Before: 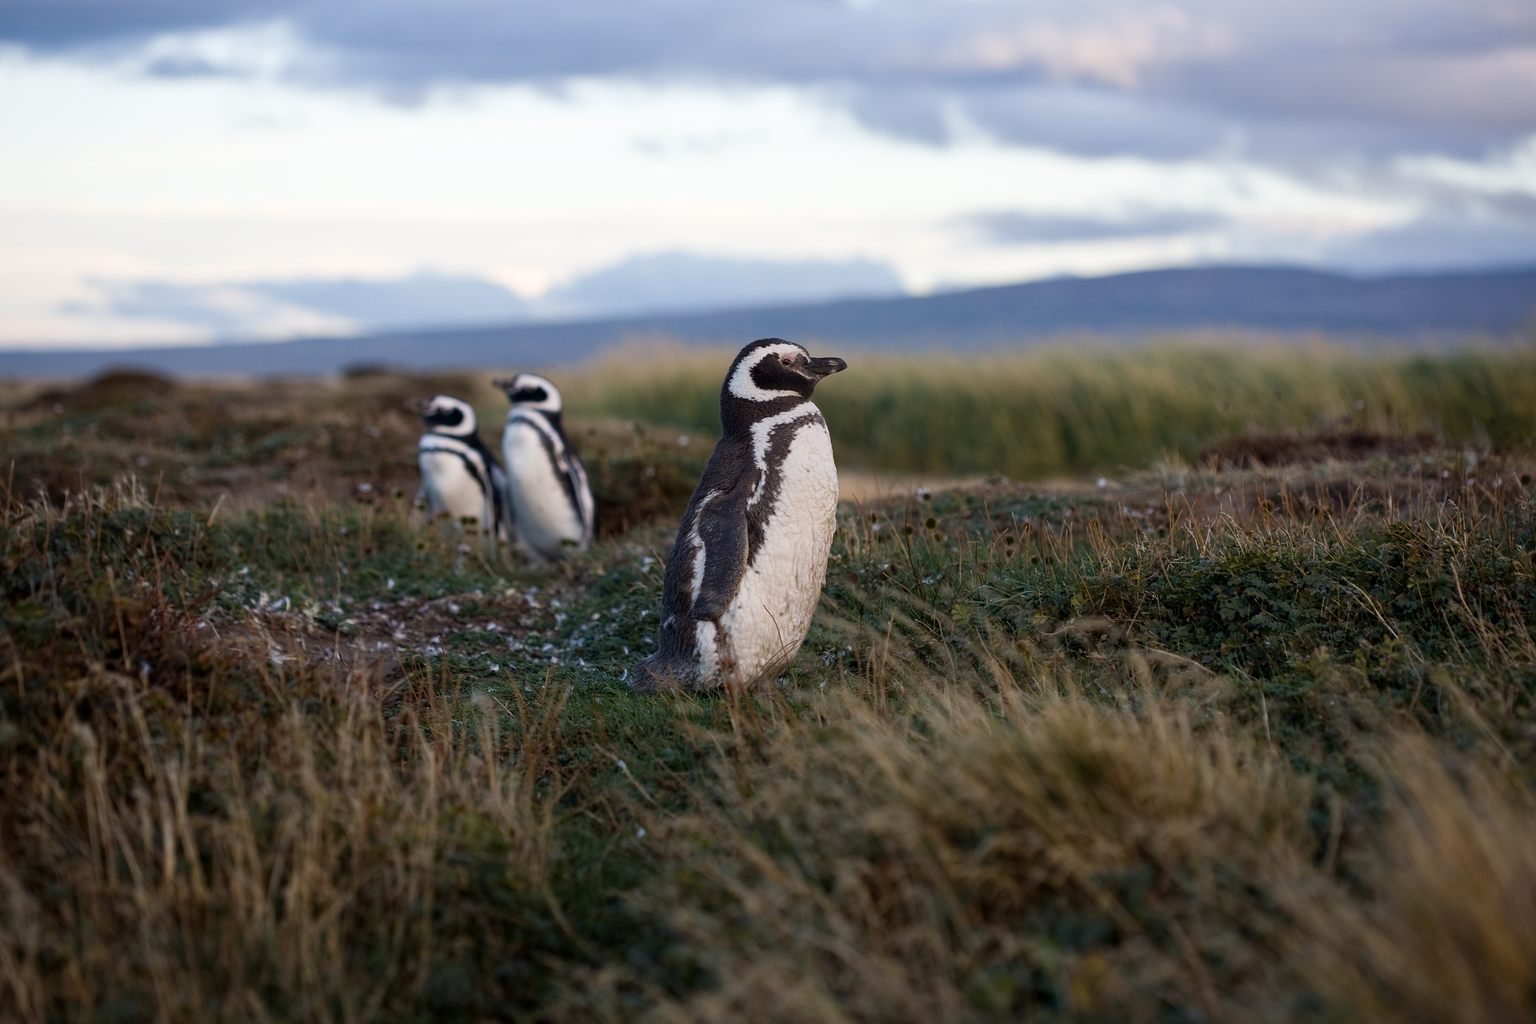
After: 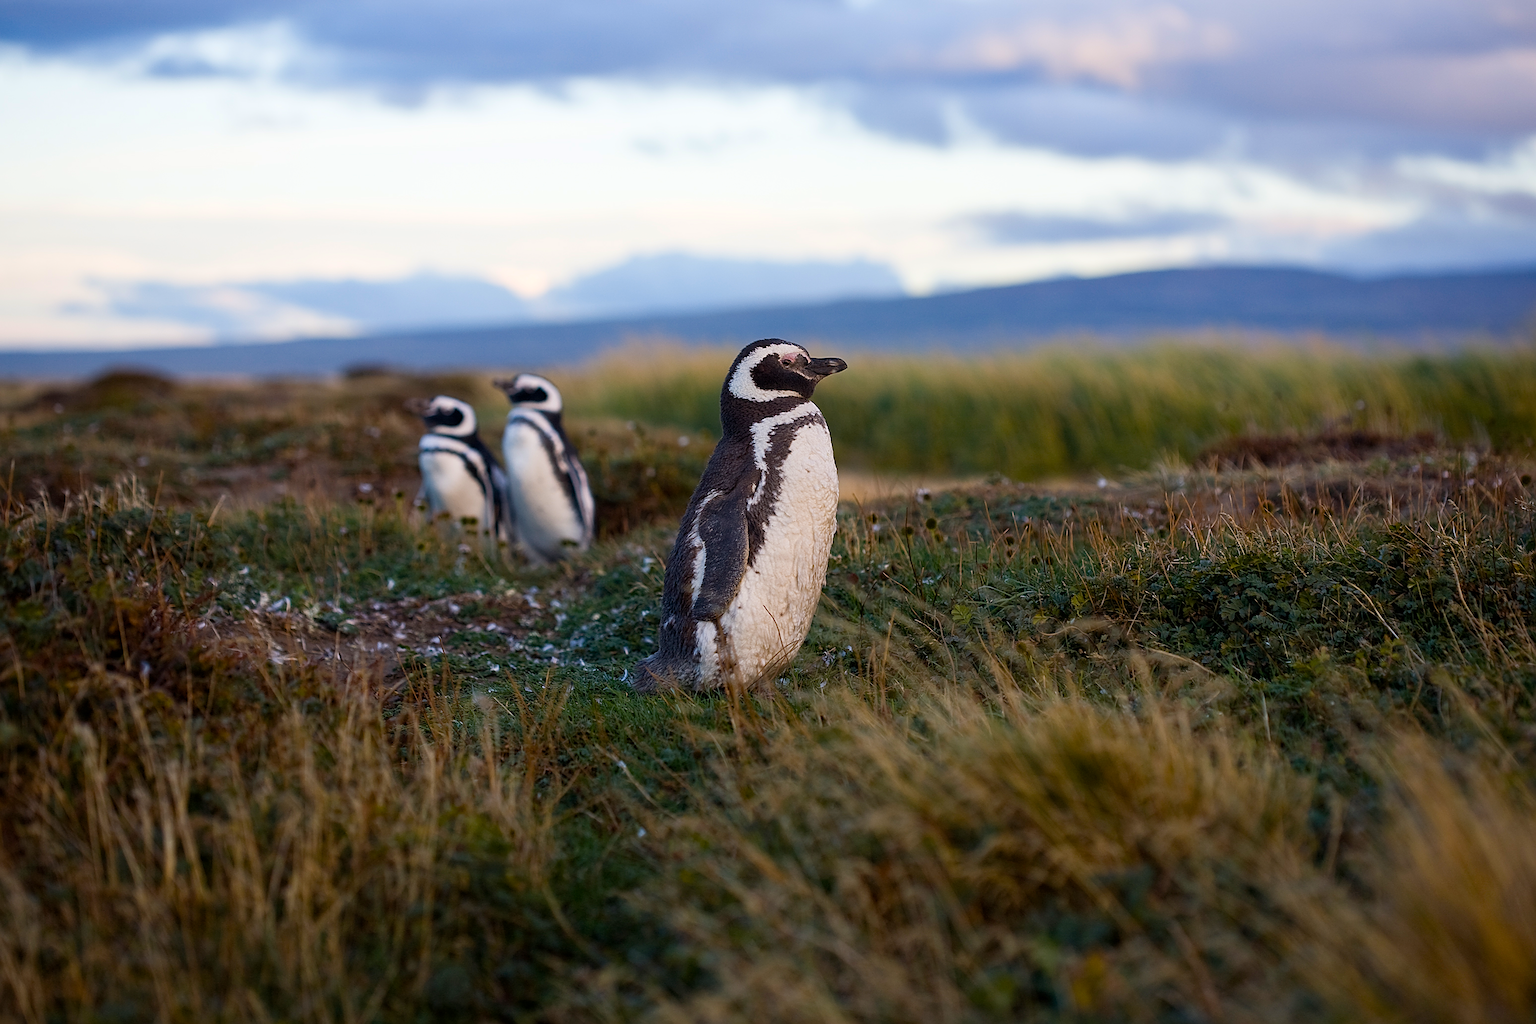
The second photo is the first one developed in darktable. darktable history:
sharpen: amount 0.599
color balance rgb: perceptual saturation grading › global saturation 39.397%, global vibrance 20%
